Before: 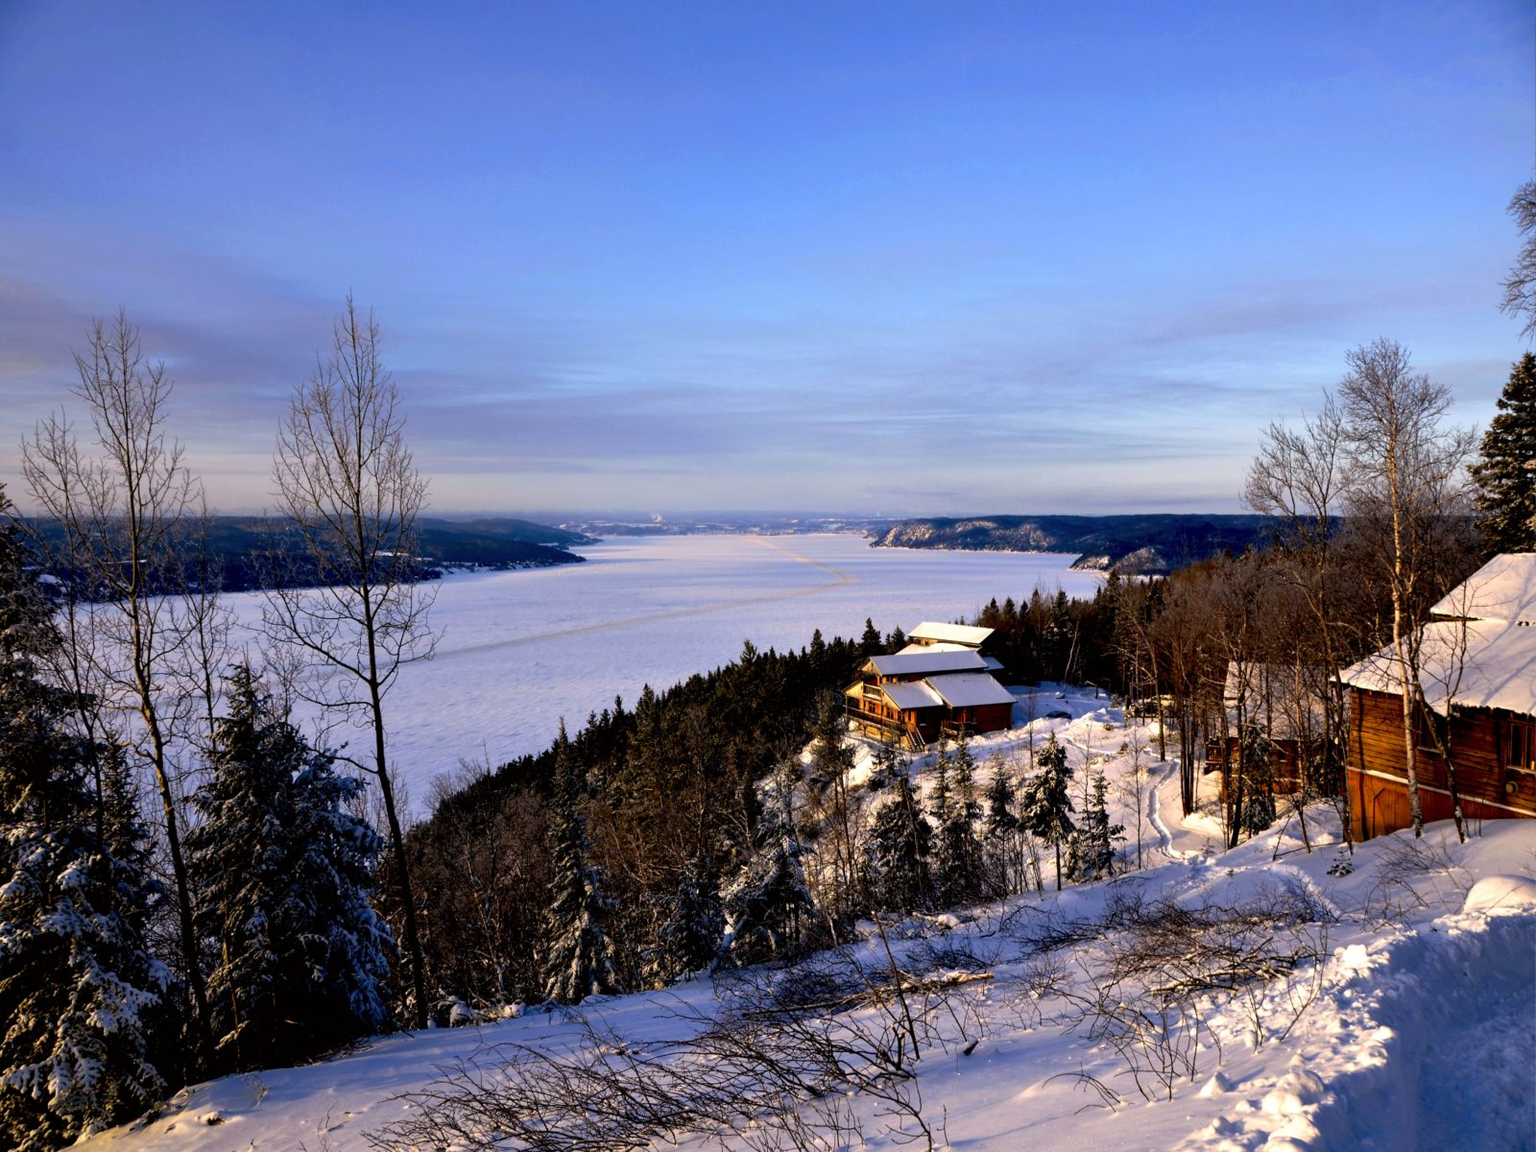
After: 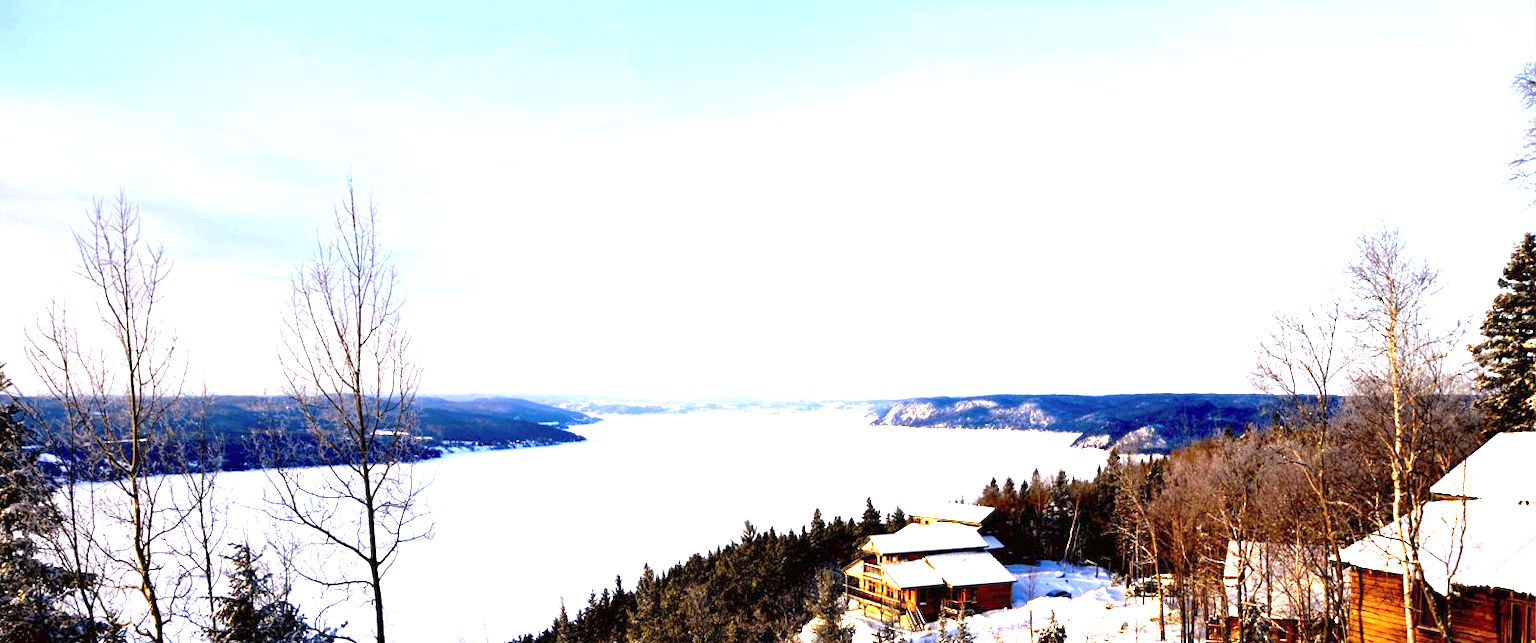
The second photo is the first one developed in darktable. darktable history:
crop and rotate: top 10.566%, bottom 33.541%
exposure: exposure 2.246 EV, compensate highlight preservation false
